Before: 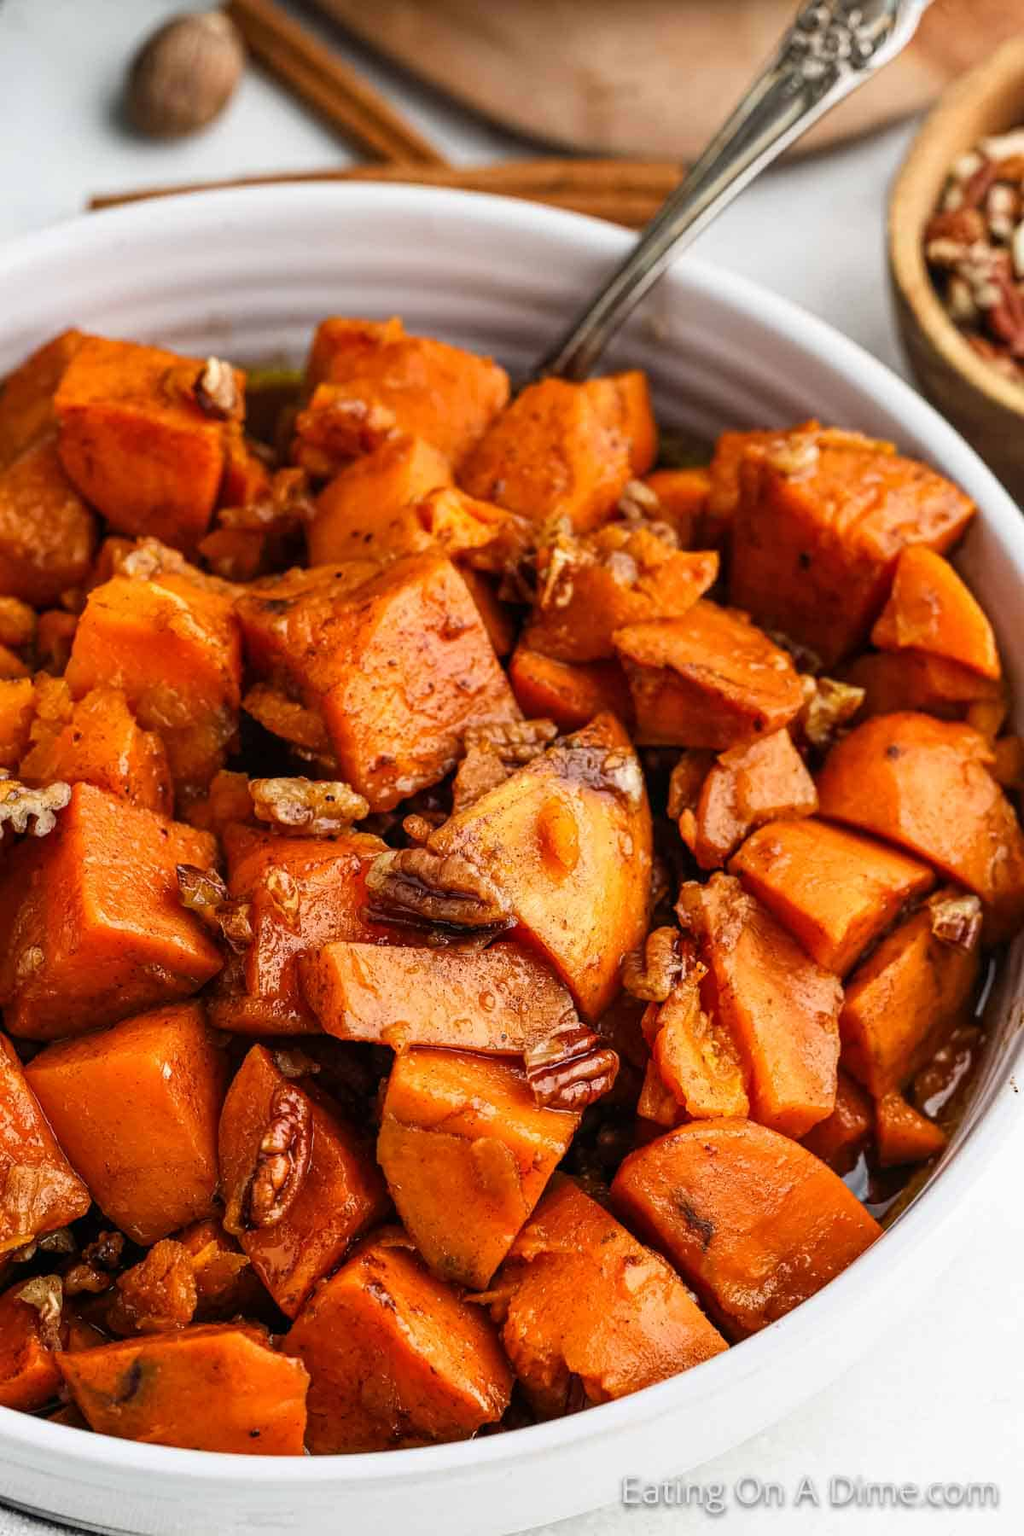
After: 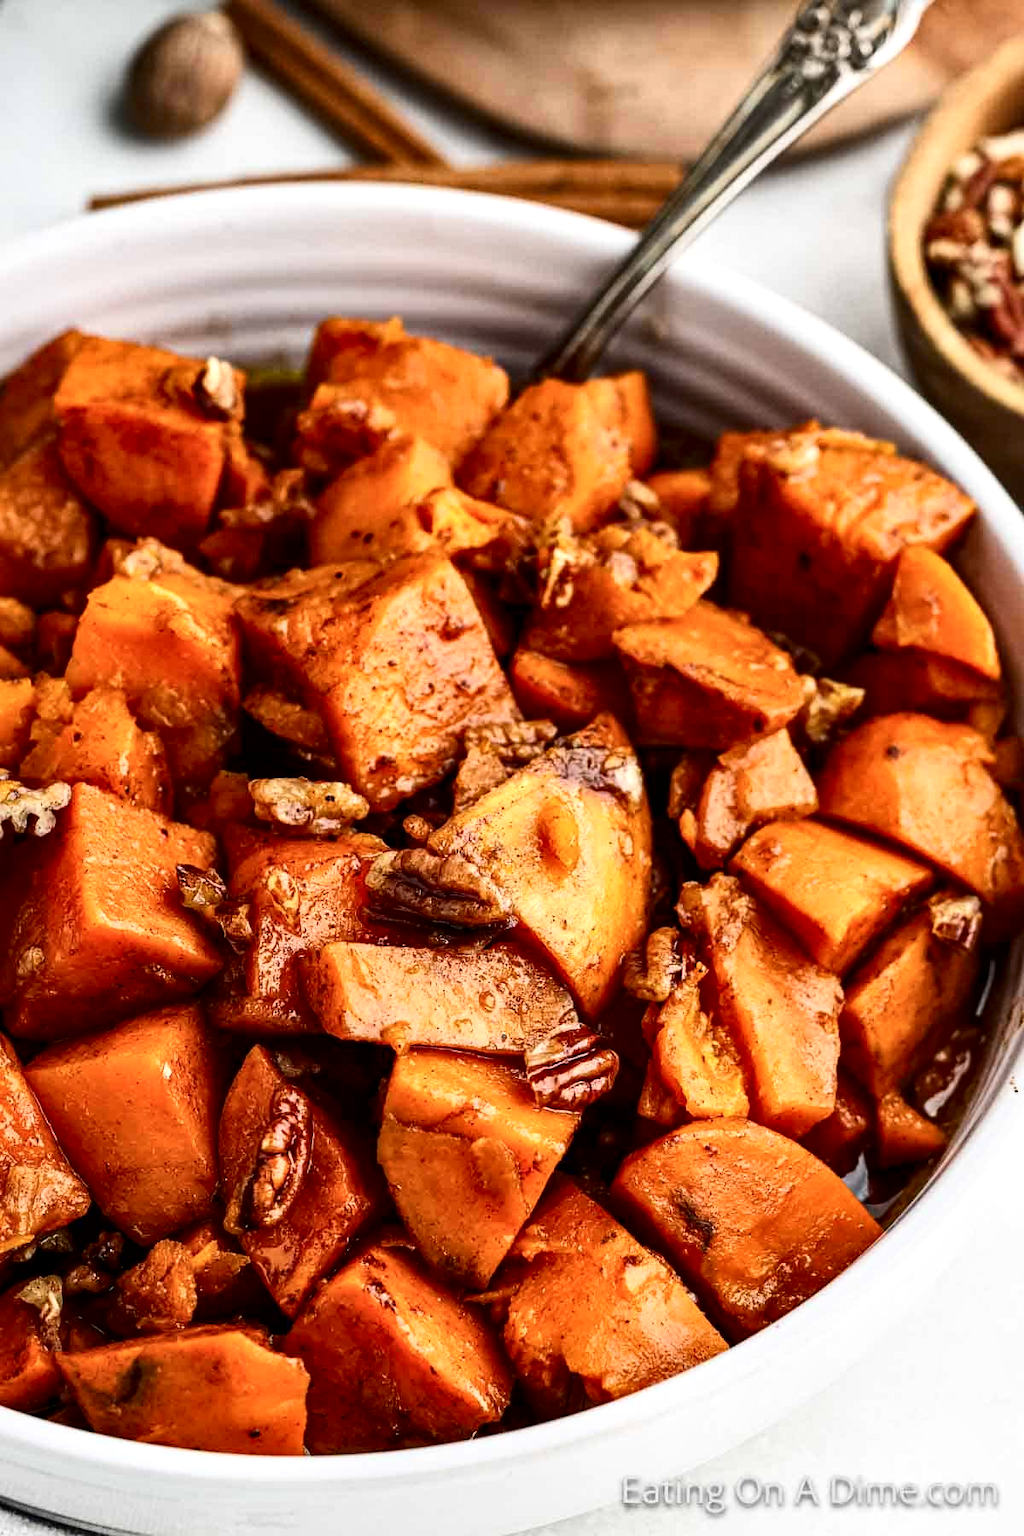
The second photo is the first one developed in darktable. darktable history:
local contrast: mode bilateral grid, contrast 24, coarseness 60, detail 152%, midtone range 0.2
contrast brightness saturation: contrast 0.216
